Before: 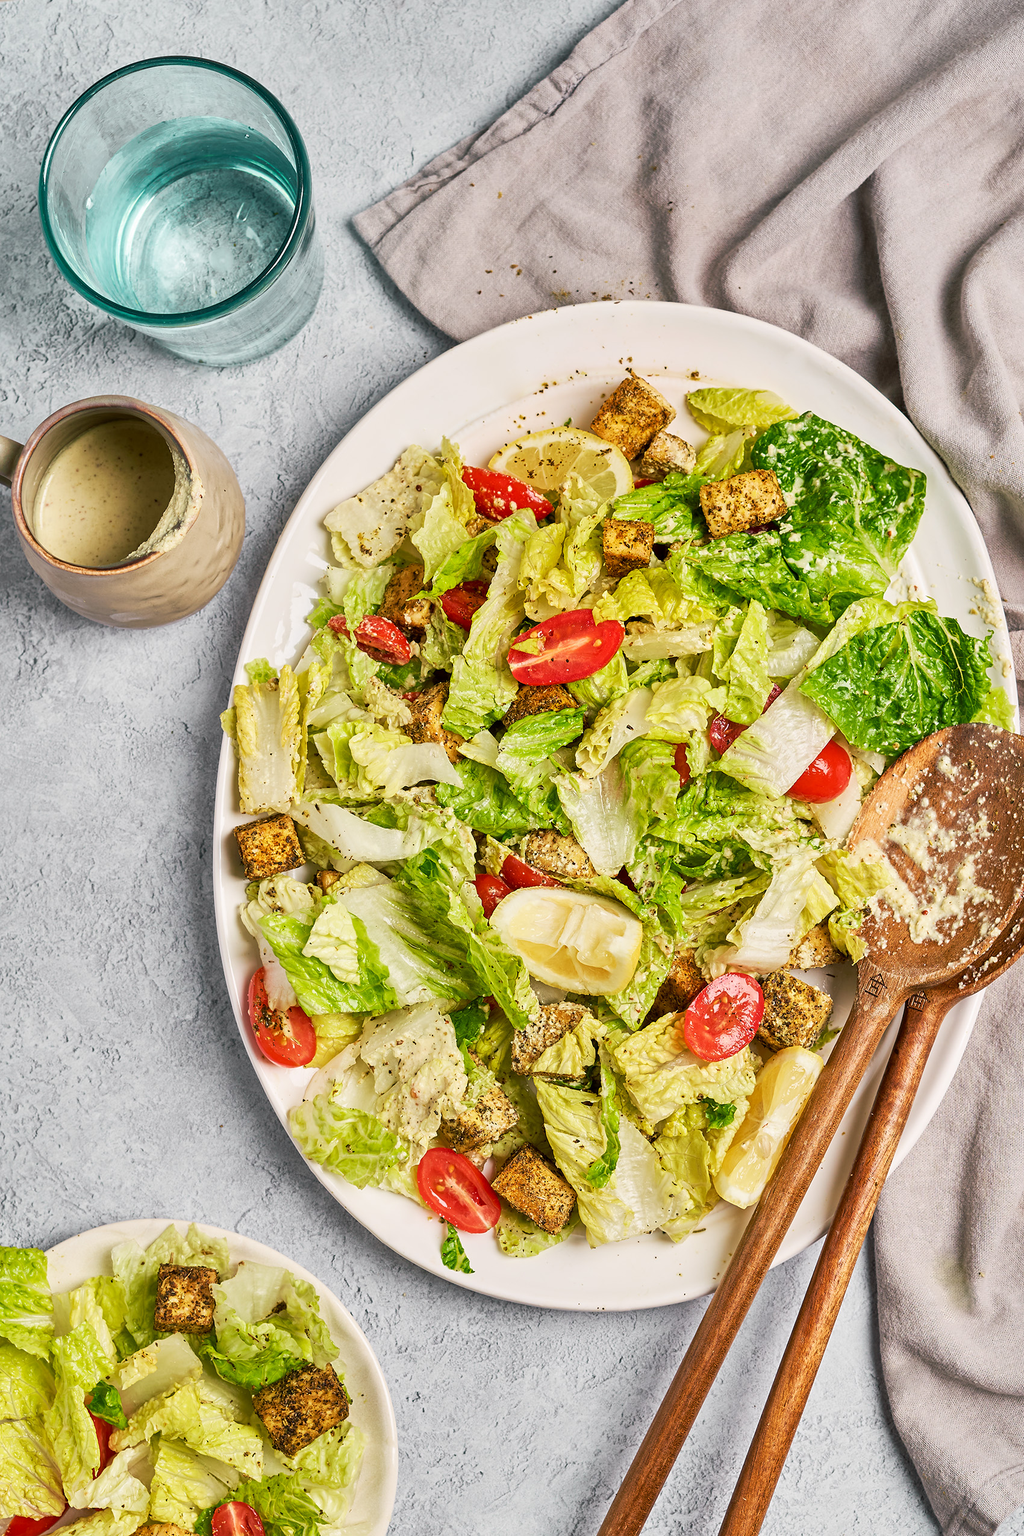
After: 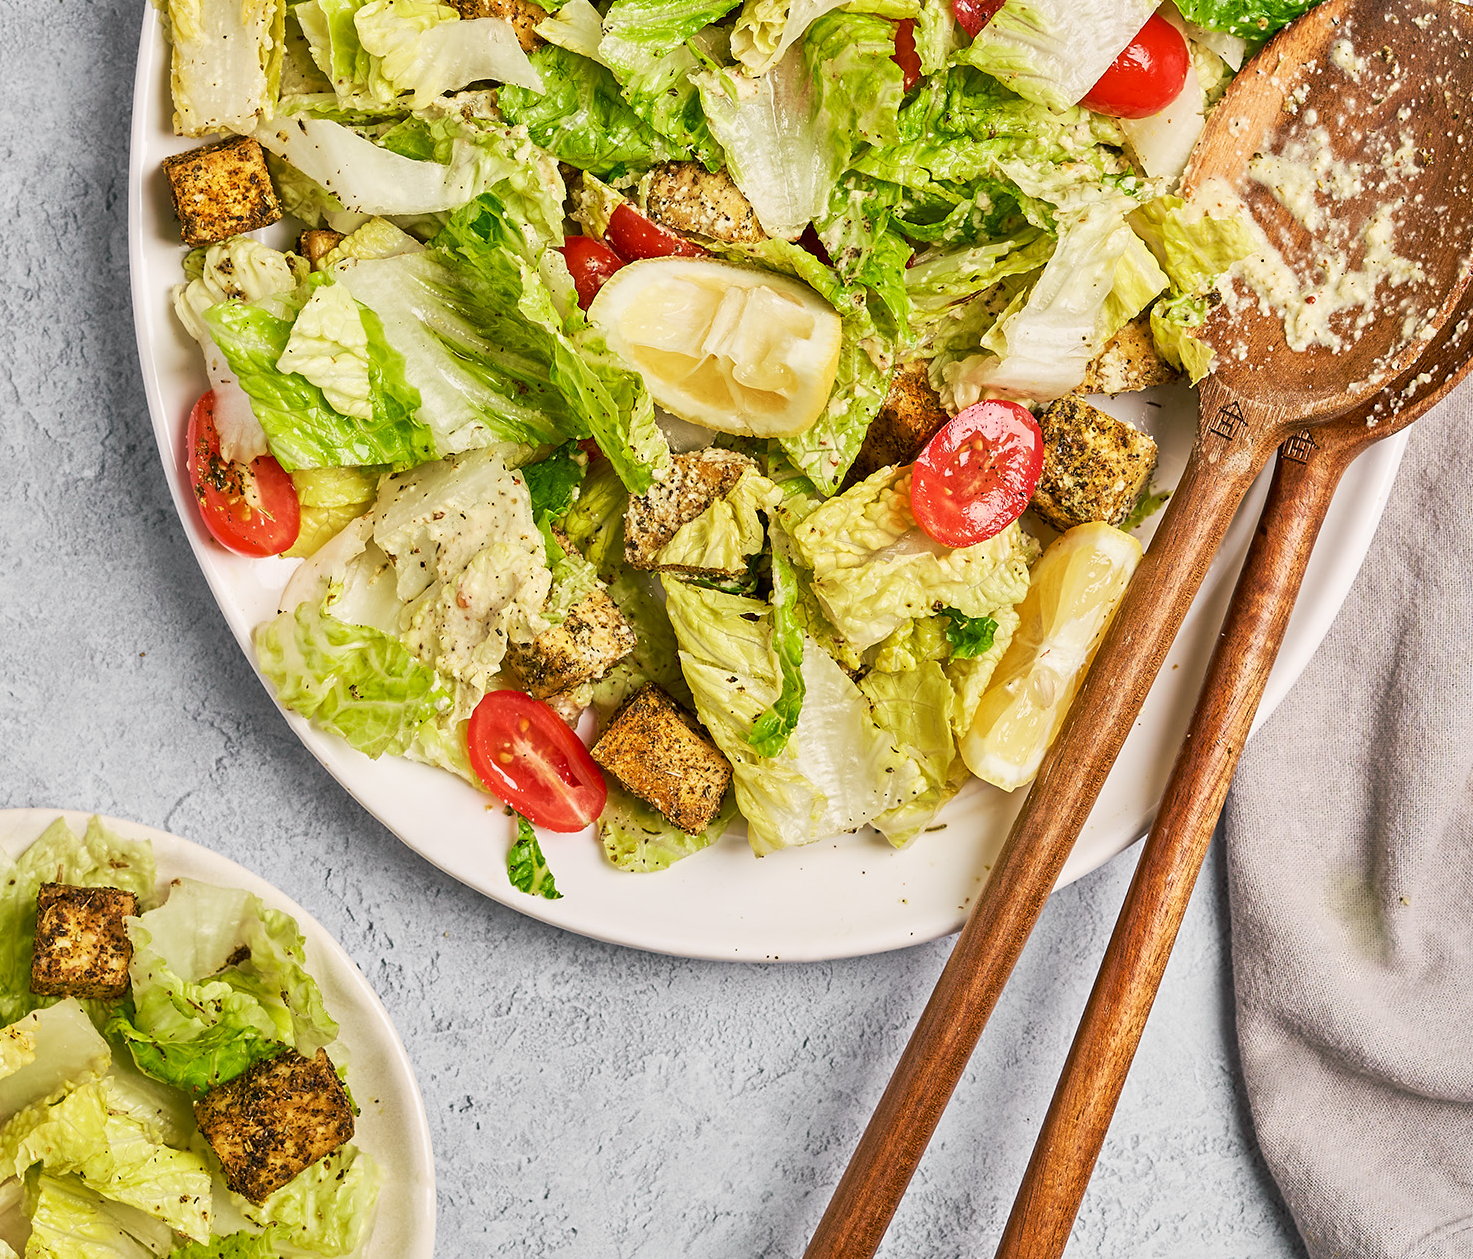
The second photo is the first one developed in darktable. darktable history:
crop and rotate: left 13.315%, top 47.677%, bottom 2.914%
